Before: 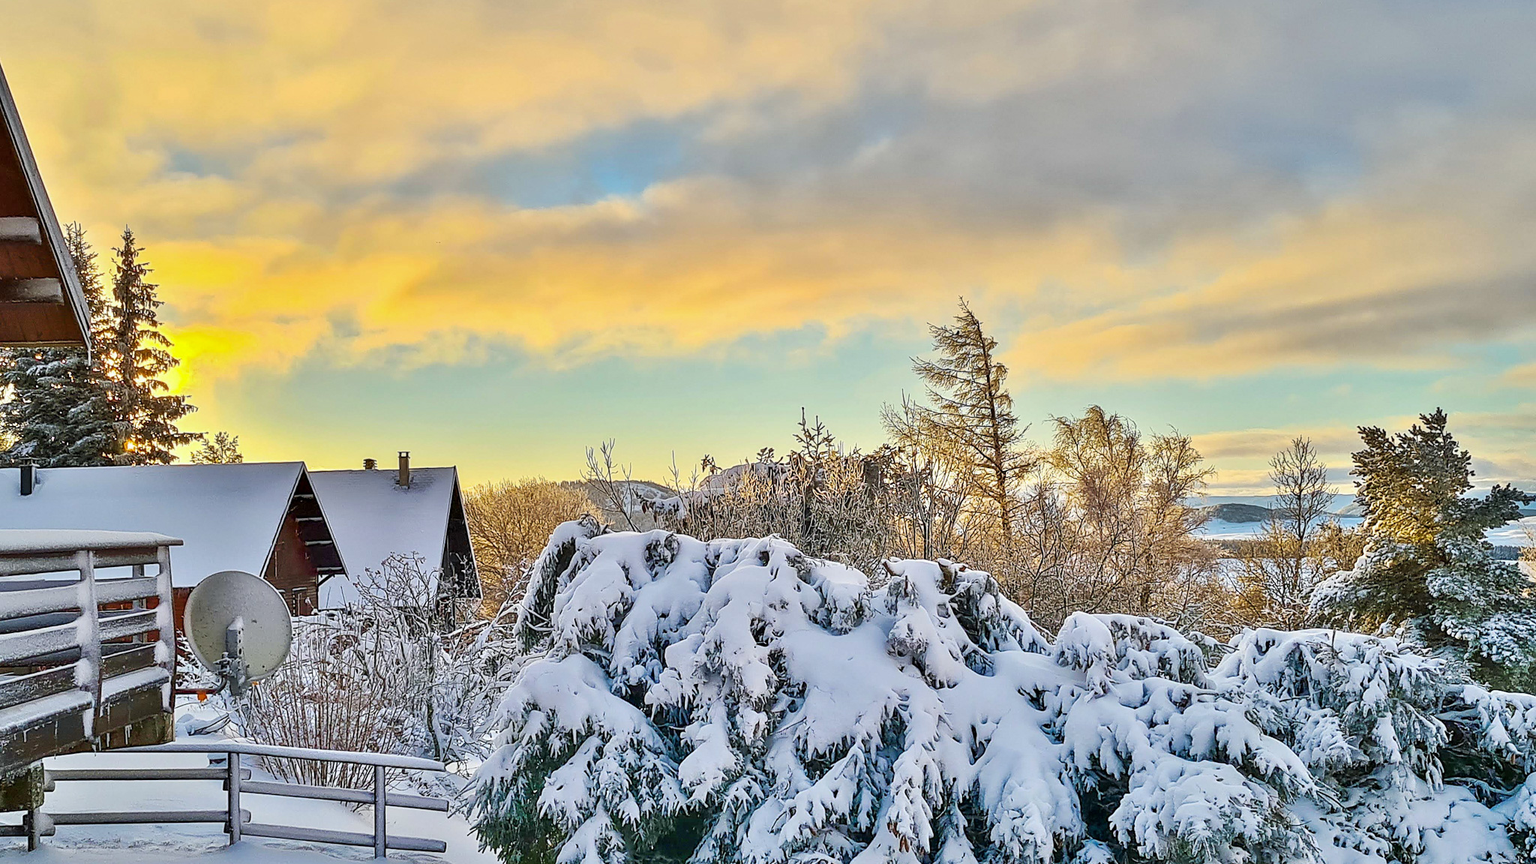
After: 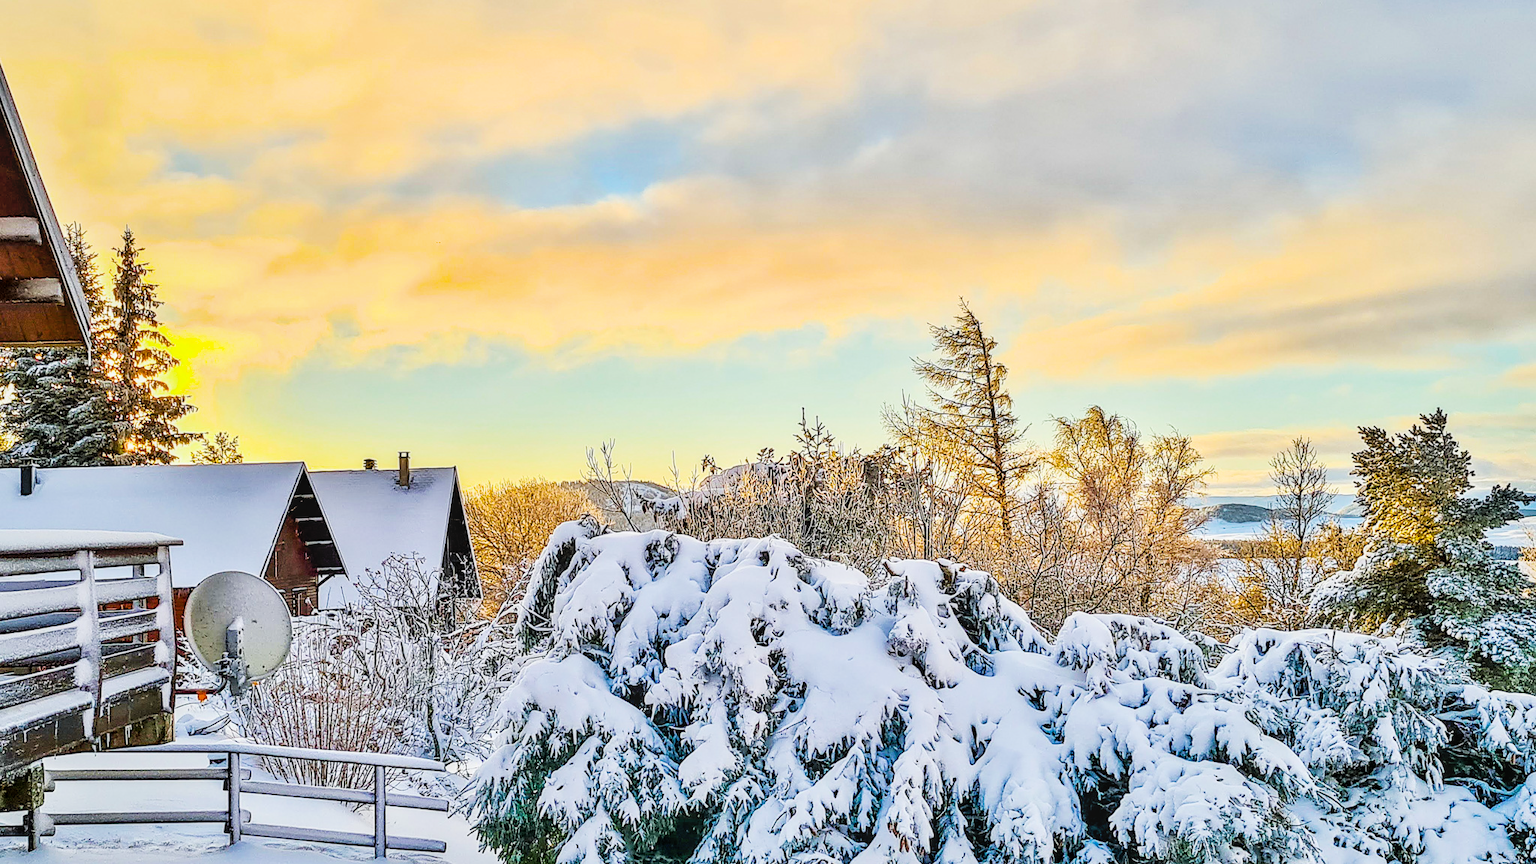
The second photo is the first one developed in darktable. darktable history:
color balance rgb: perceptual saturation grading › global saturation 20%, global vibrance 20%
filmic rgb: black relative exposure -5 EV, hardness 2.88, contrast 1.2, highlights saturation mix -30%
exposure: black level correction 0, exposure 0.9 EV, compensate exposure bias true, compensate highlight preservation false
local contrast: on, module defaults
